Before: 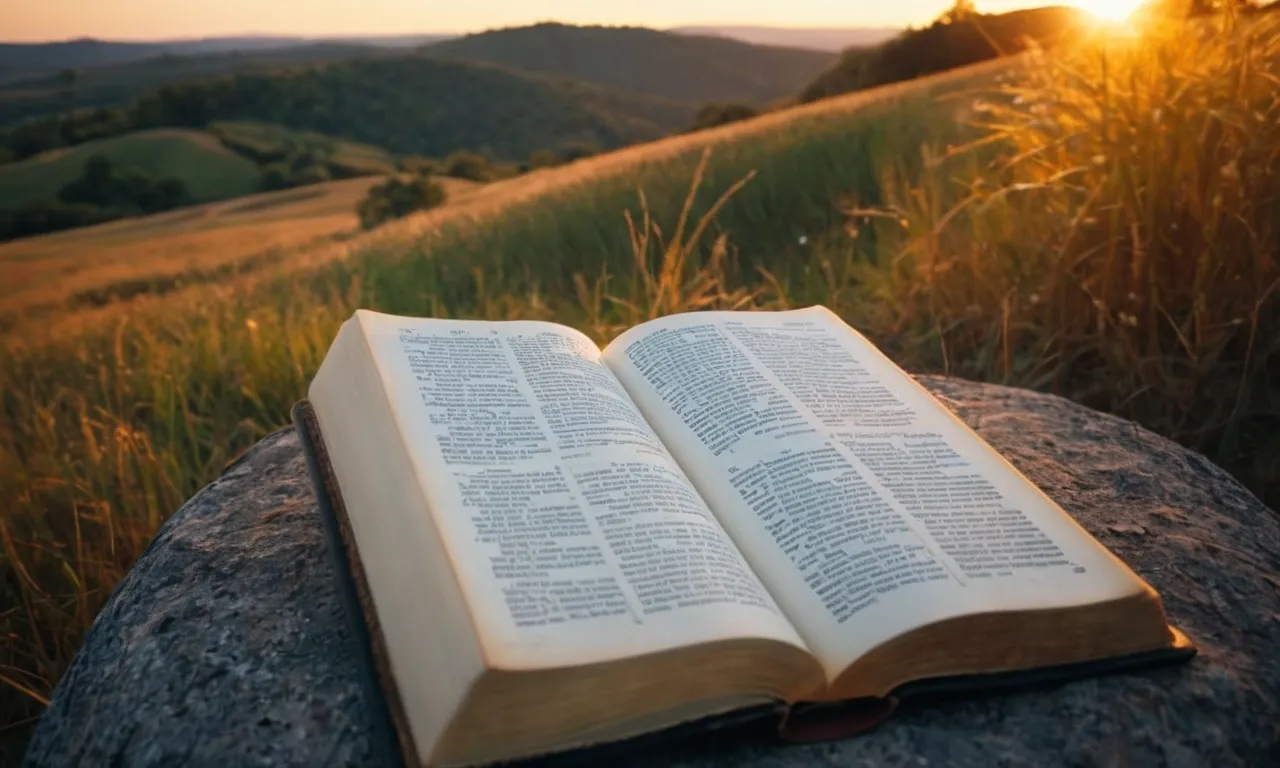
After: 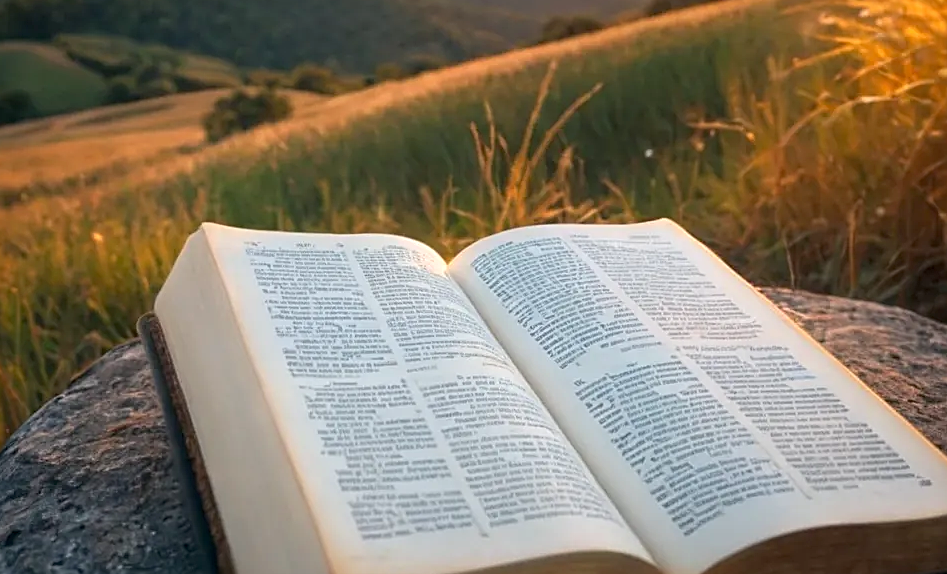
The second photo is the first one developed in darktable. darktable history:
crop and rotate: left 12.047%, top 11.416%, right 13.957%, bottom 13.735%
exposure: black level correction 0.003, exposure 0.38 EV, compensate highlight preservation false
sharpen: on, module defaults
